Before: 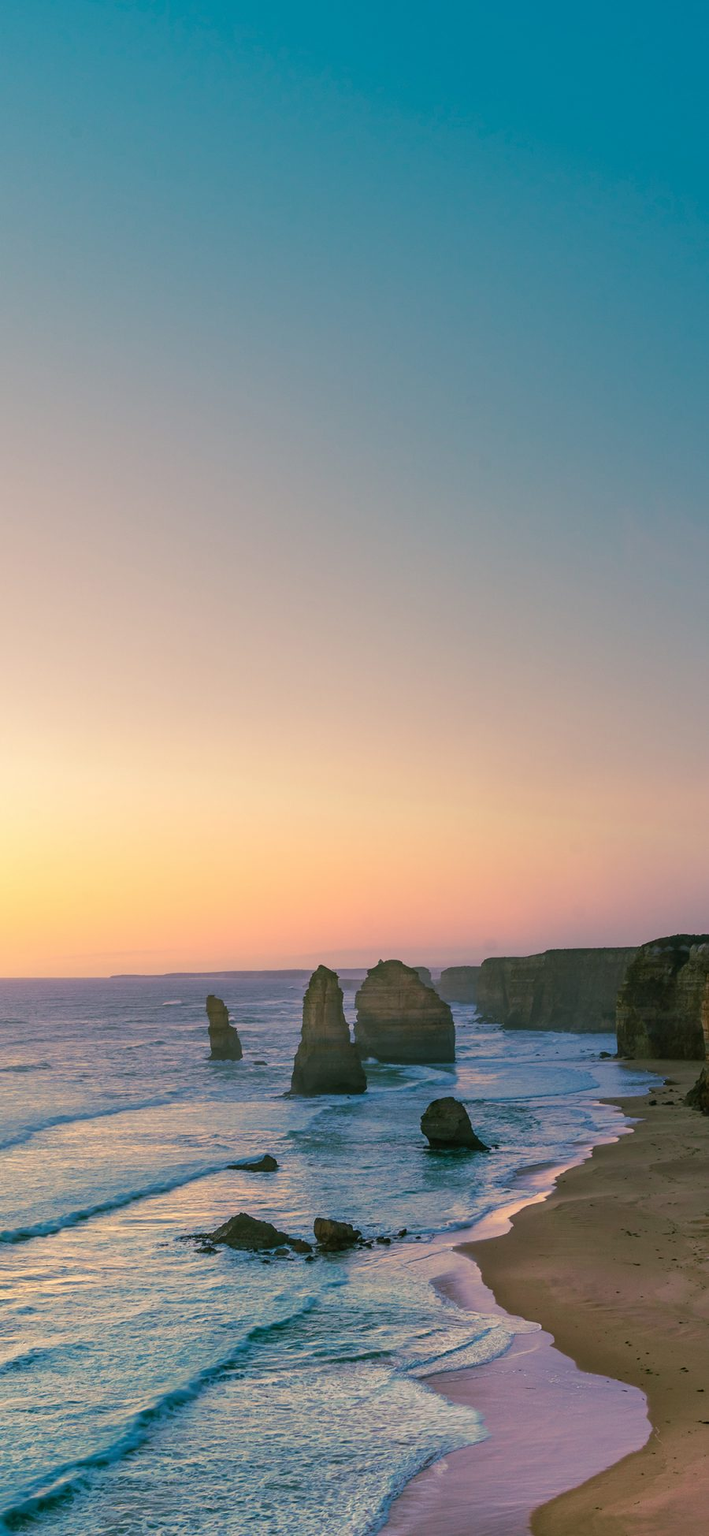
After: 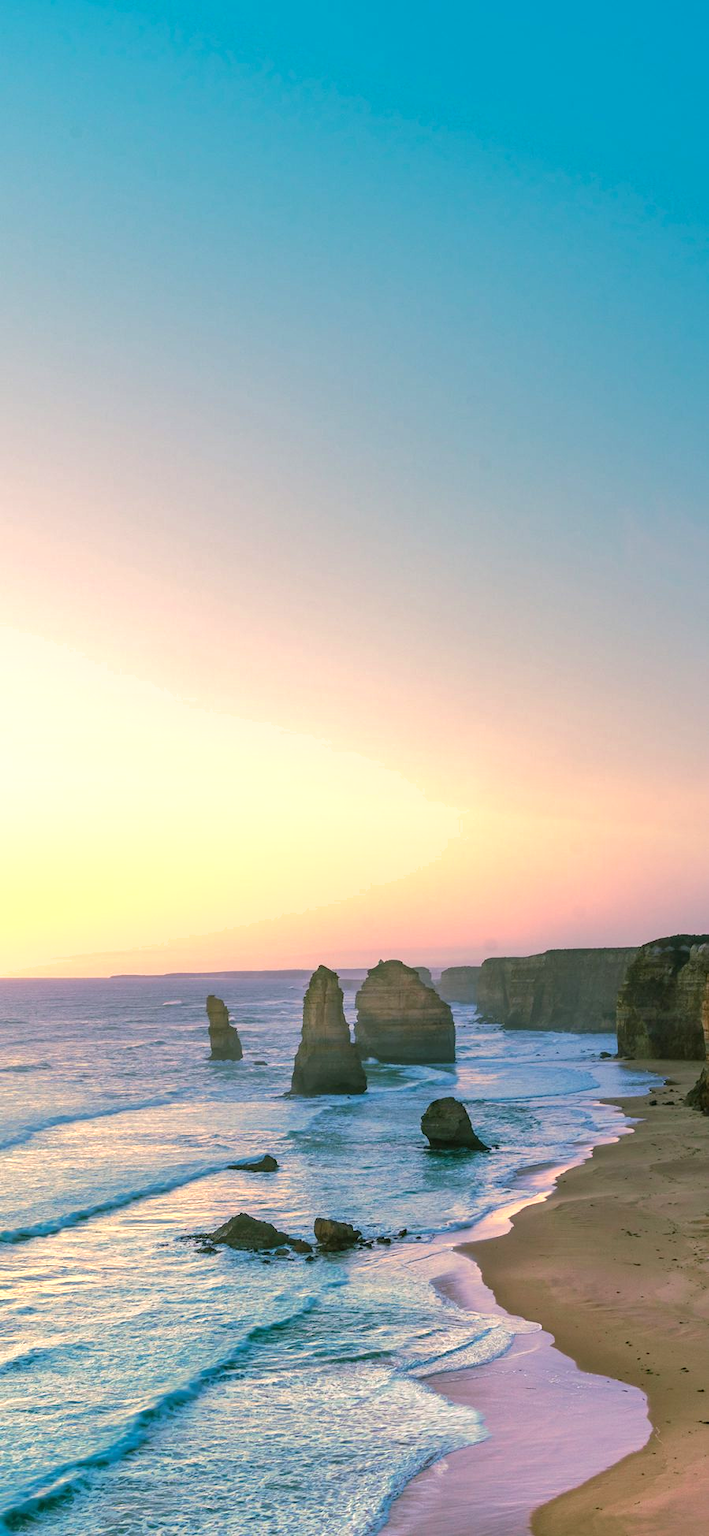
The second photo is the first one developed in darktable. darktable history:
shadows and highlights: shadows -20.19, white point adjustment -1.81, highlights -34.8
exposure: black level correction 0, exposure 0.863 EV, compensate highlight preservation false
